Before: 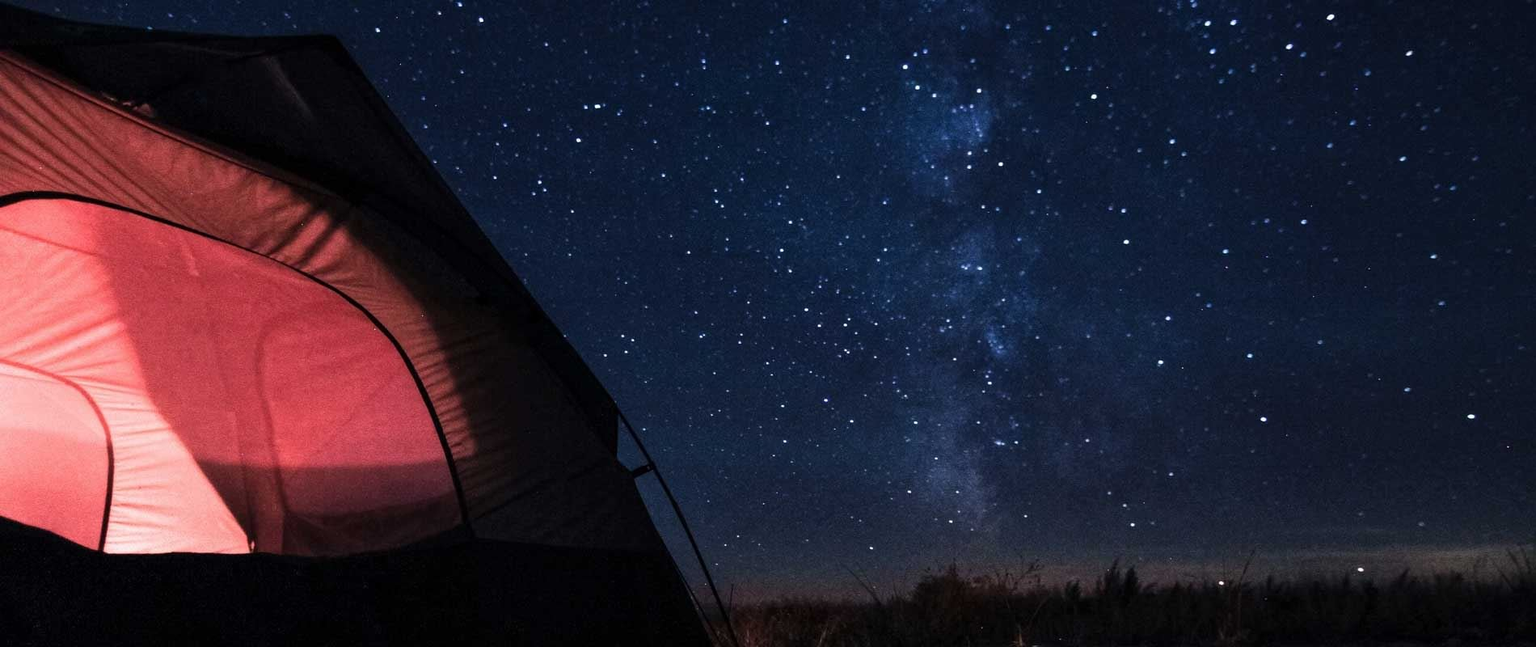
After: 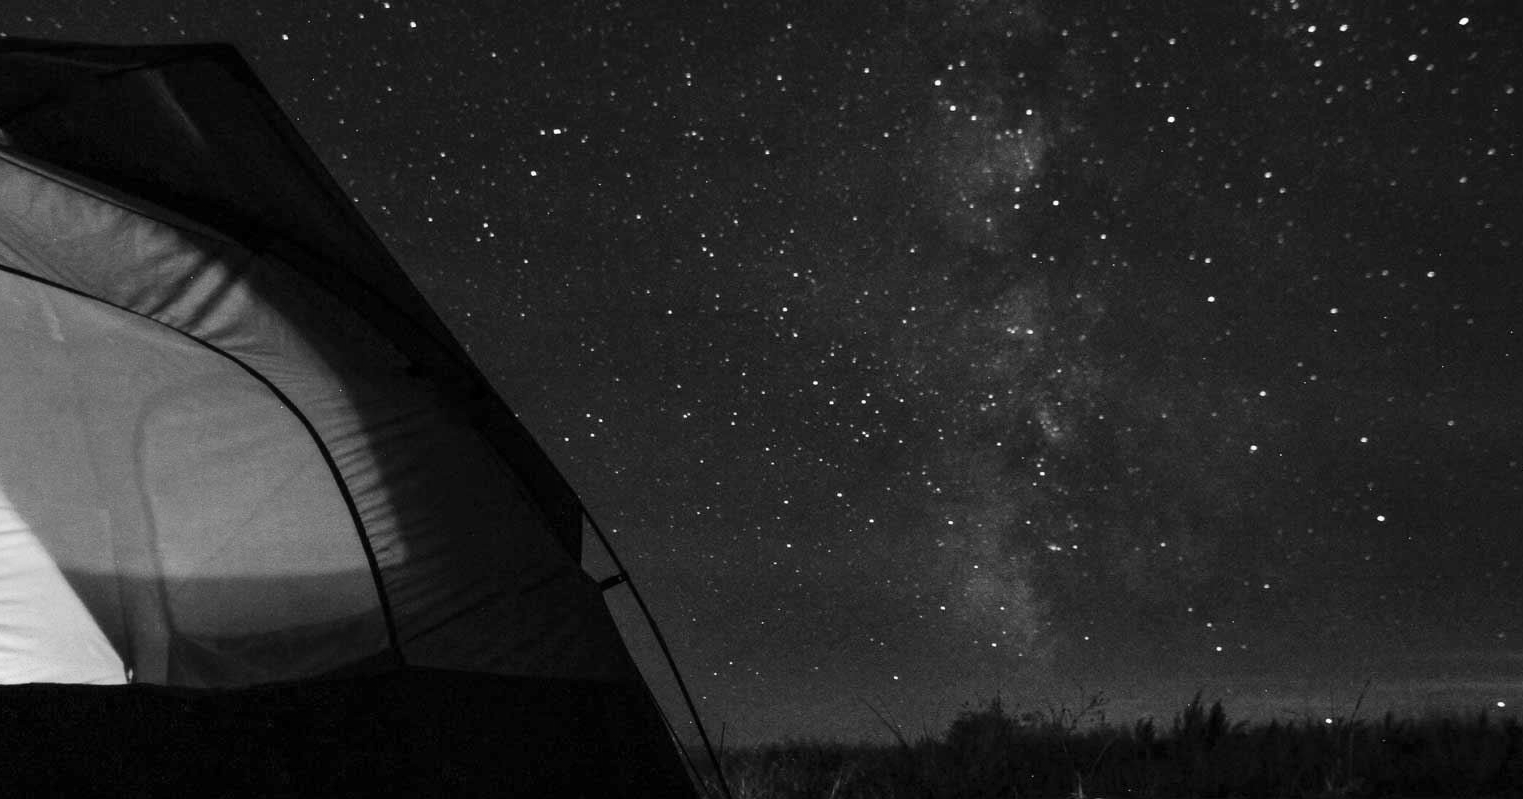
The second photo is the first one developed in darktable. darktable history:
monochrome: on, module defaults
contrast brightness saturation: contrast 0.03, brightness 0.06, saturation 0.13
color correction: highlights a* -2.73, highlights b* -2.09, shadows a* 2.41, shadows b* 2.73
crop and rotate: left 9.597%, right 10.195%
